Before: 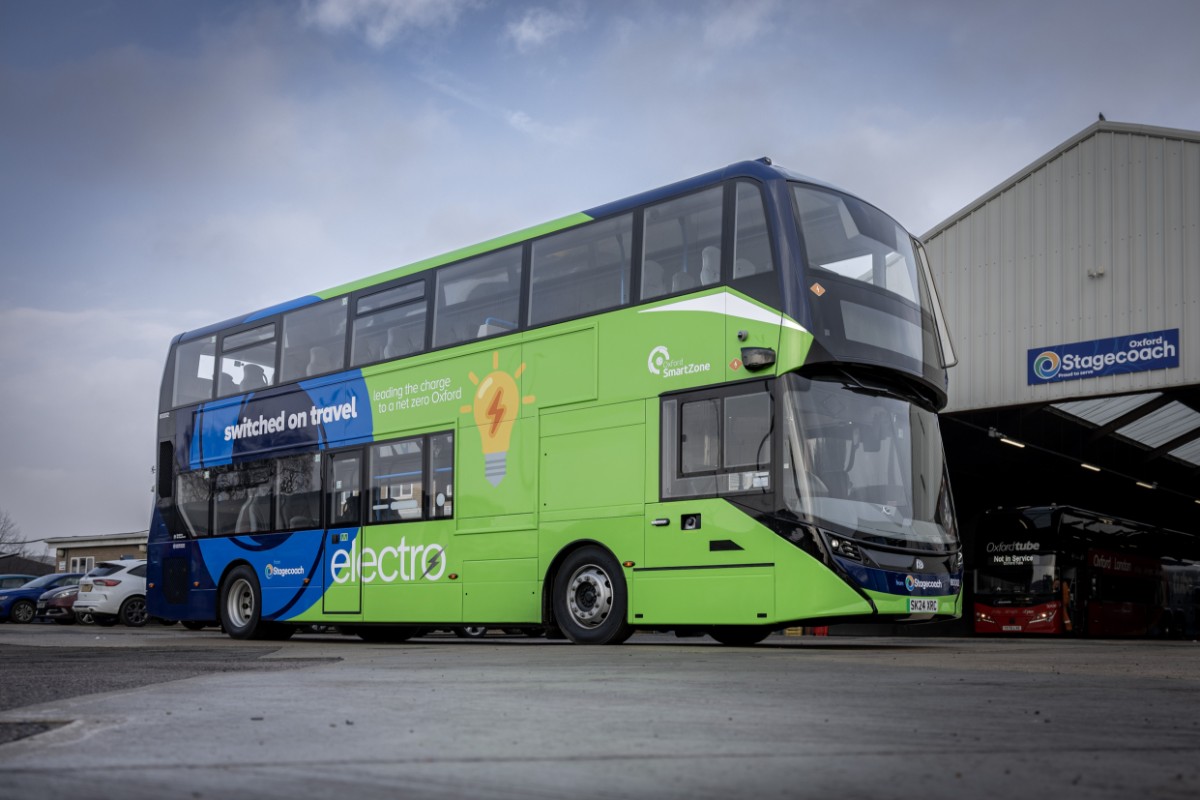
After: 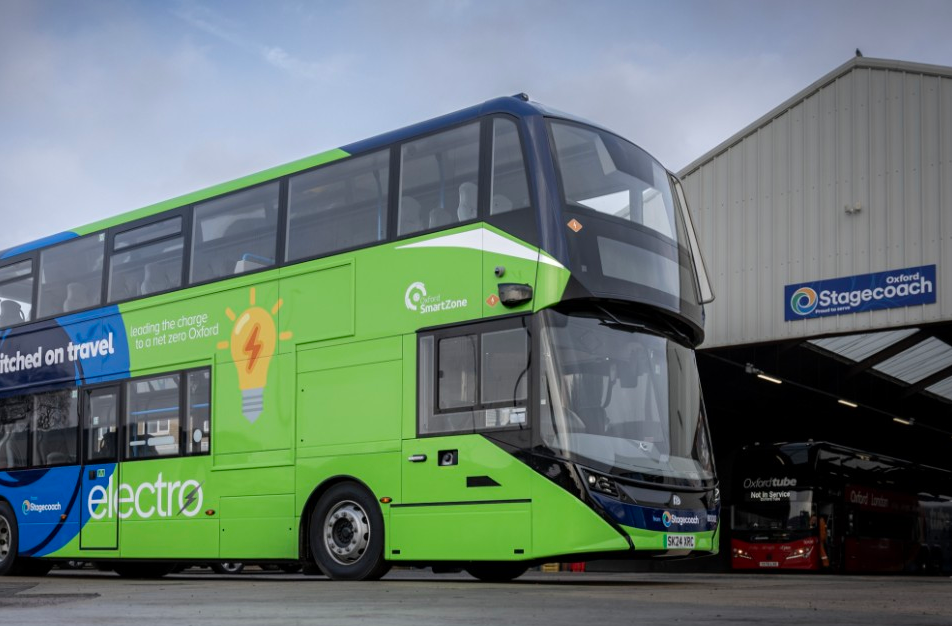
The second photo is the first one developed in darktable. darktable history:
crop and rotate: left 20.287%, top 8.052%, right 0.349%, bottom 13.582%
